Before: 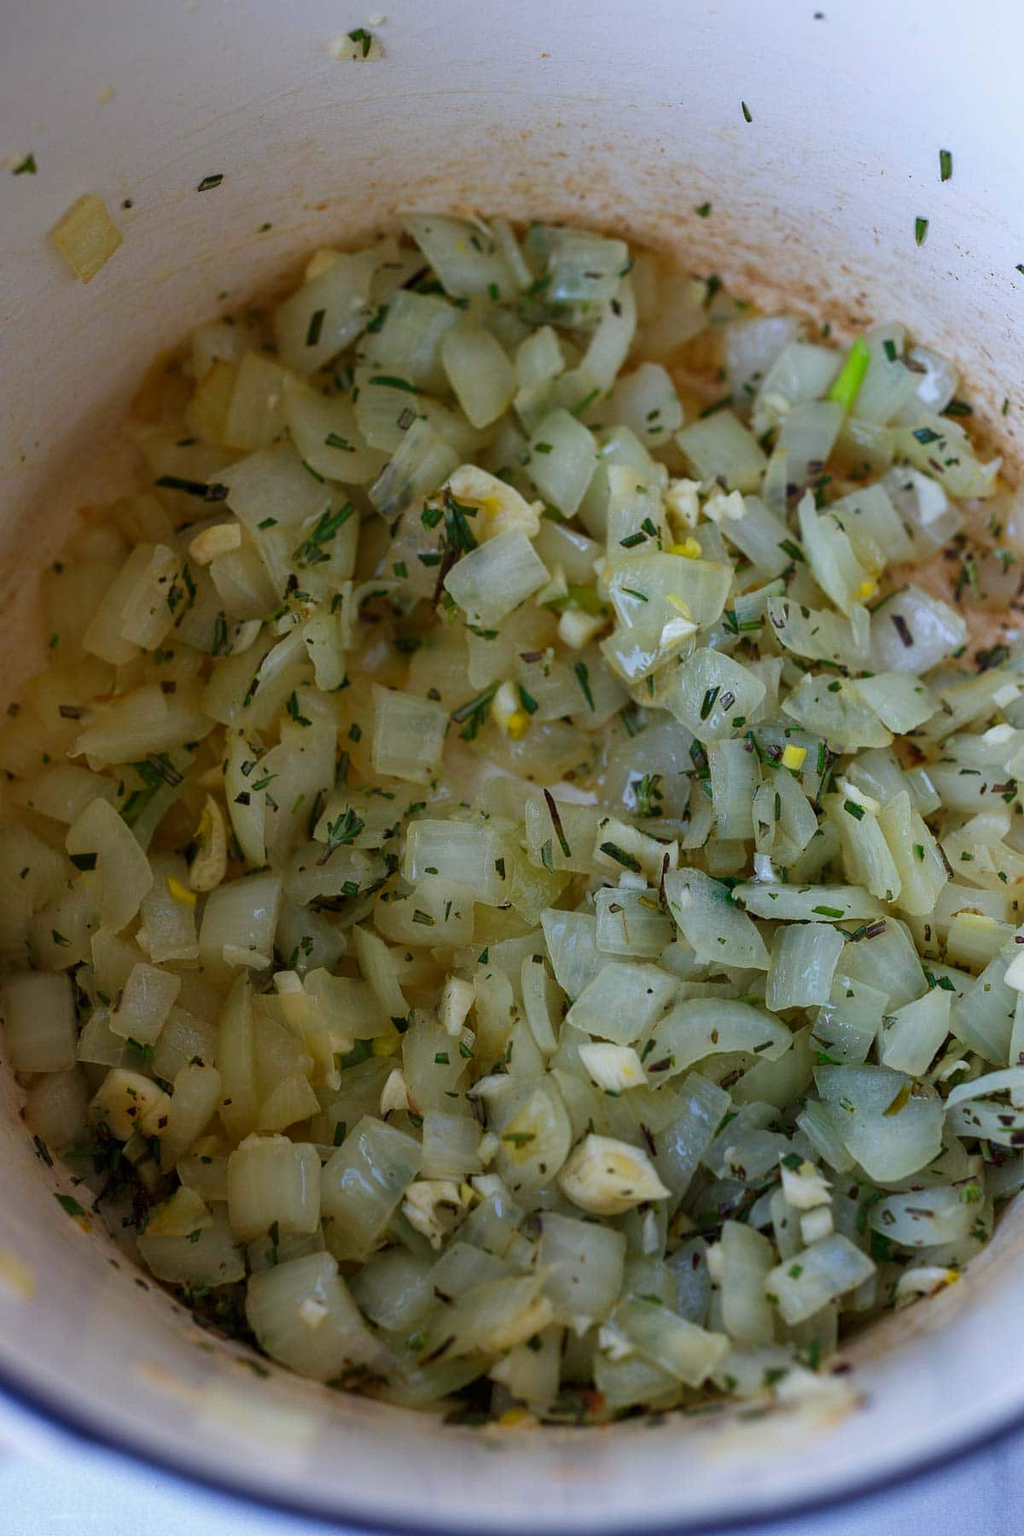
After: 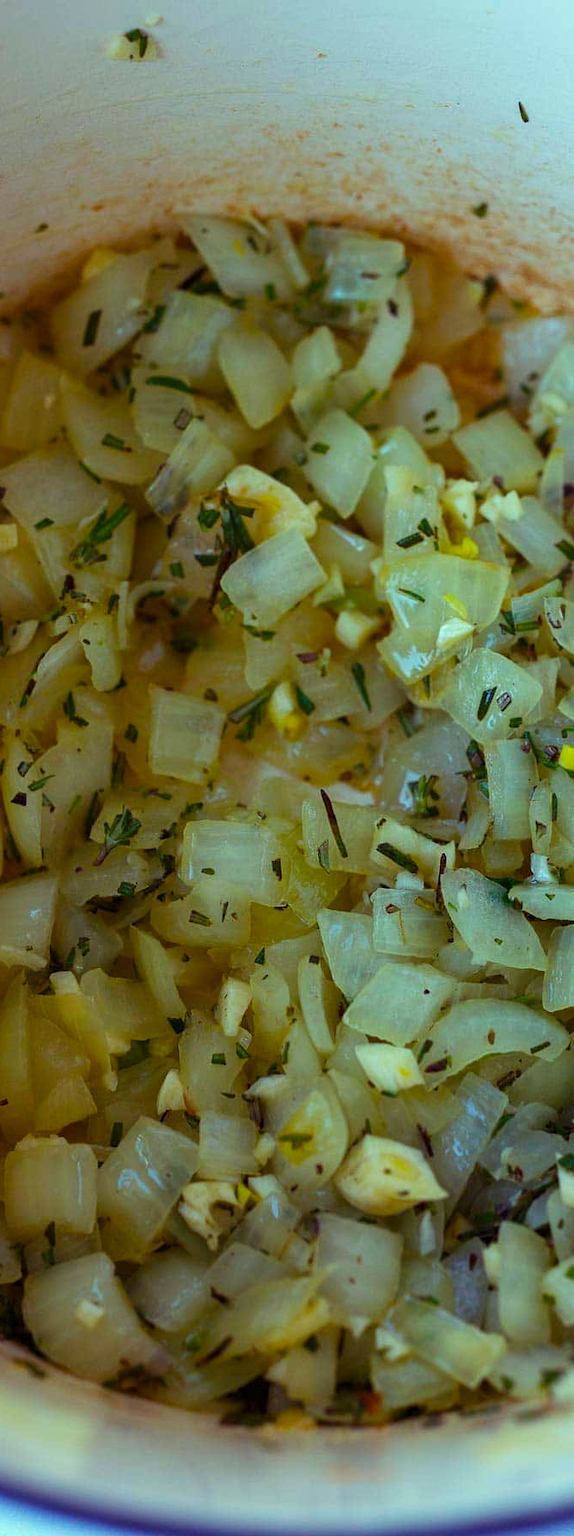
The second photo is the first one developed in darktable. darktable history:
color balance rgb: shadows lift › chroma 6.499%, shadows lift › hue 303.71°, highlights gain › luminance 15.584%, highlights gain › chroma 6.917%, highlights gain › hue 123.13°, perceptual saturation grading › global saturation 29.643%, global vibrance 14.436%
crop: left 21.909%, right 22.003%, bottom 0.009%
